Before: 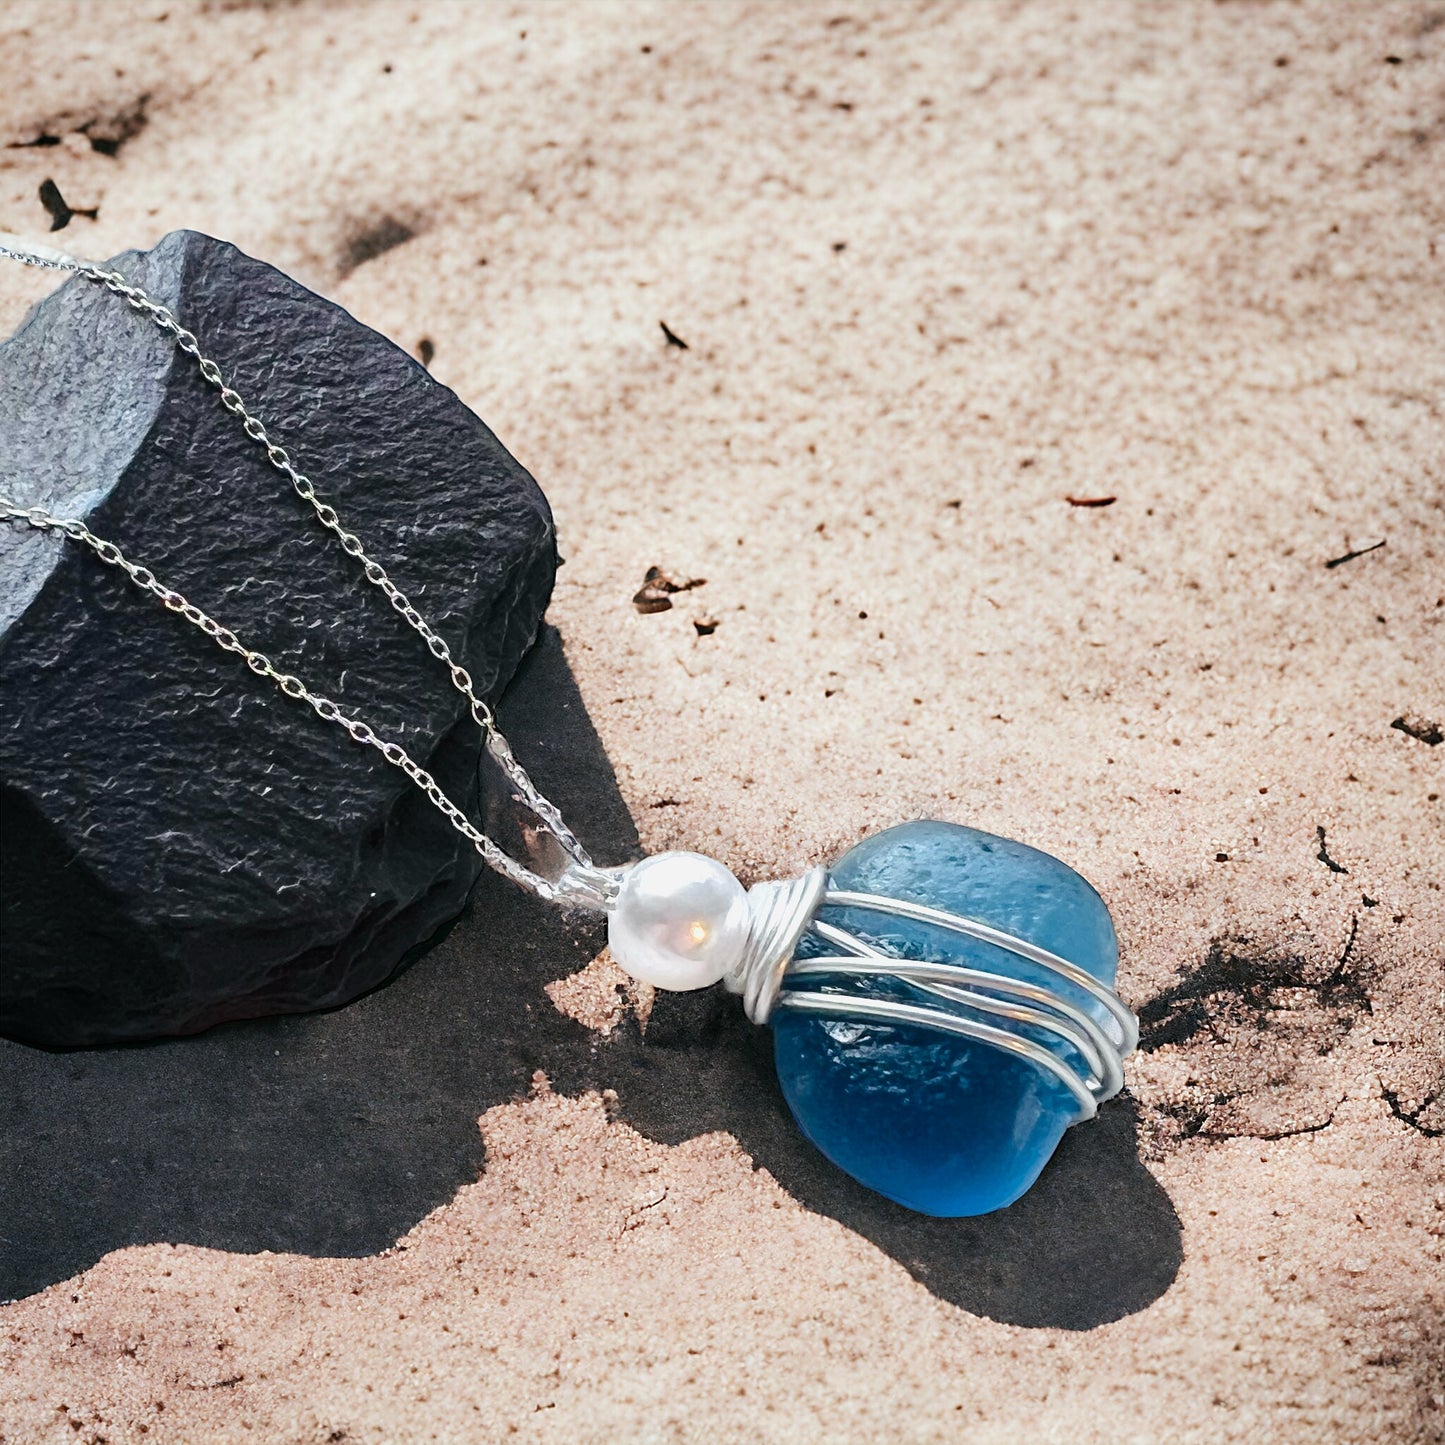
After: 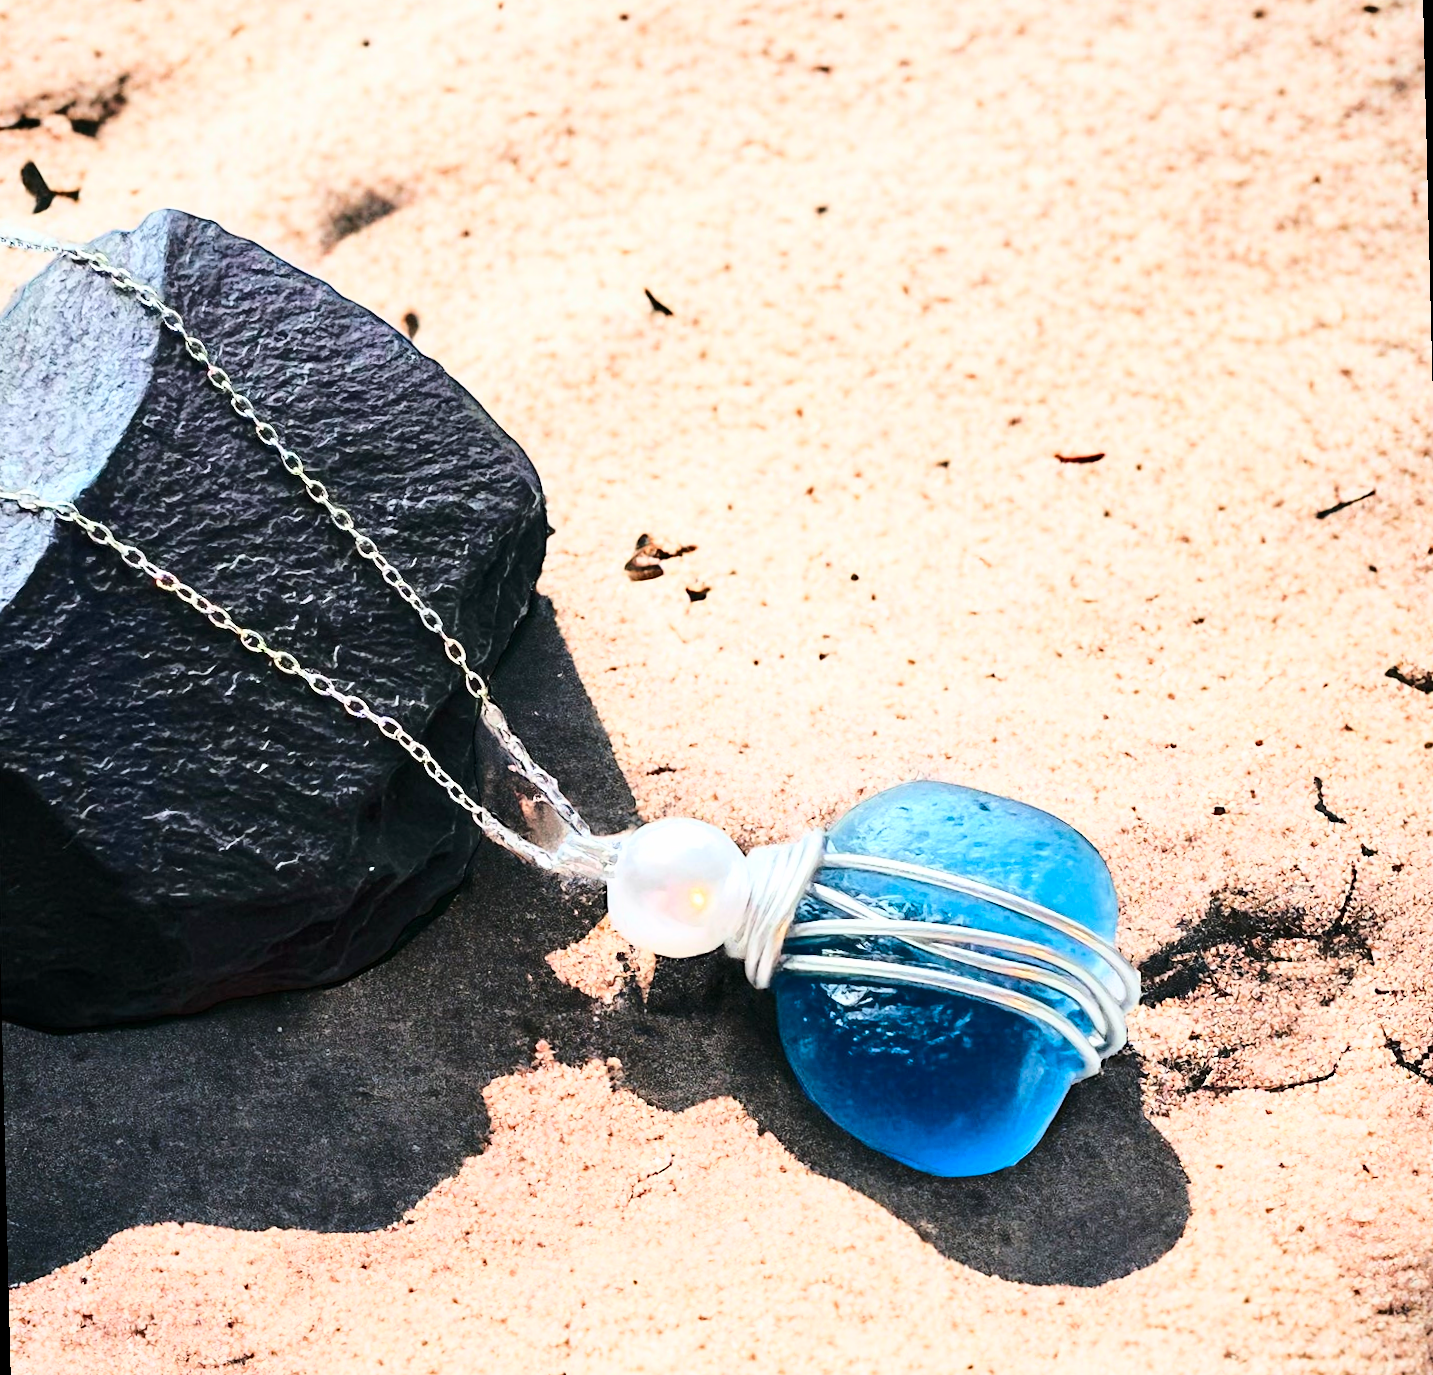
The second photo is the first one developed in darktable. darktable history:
base curve: curves: ch0 [(0, 0) (0.032, 0.037) (0.105, 0.228) (0.435, 0.76) (0.856, 0.983) (1, 1)]
rotate and perspective: rotation -1.42°, crop left 0.016, crop right 0.984, crop top 0.035, crop bottom 0.965
contrast brightness saturation: contrast 0.09, saturation 0.28
